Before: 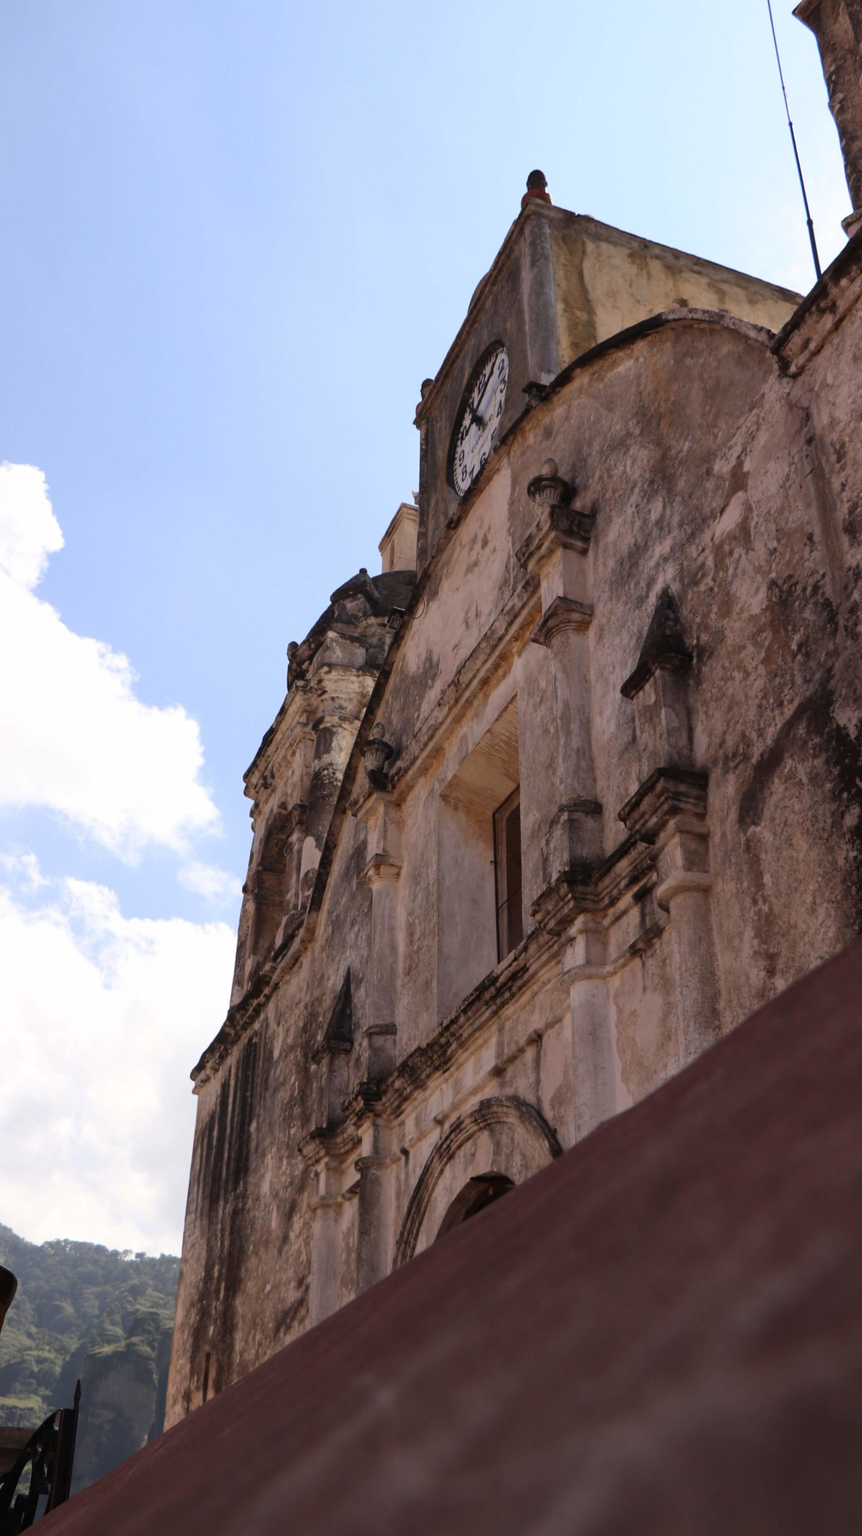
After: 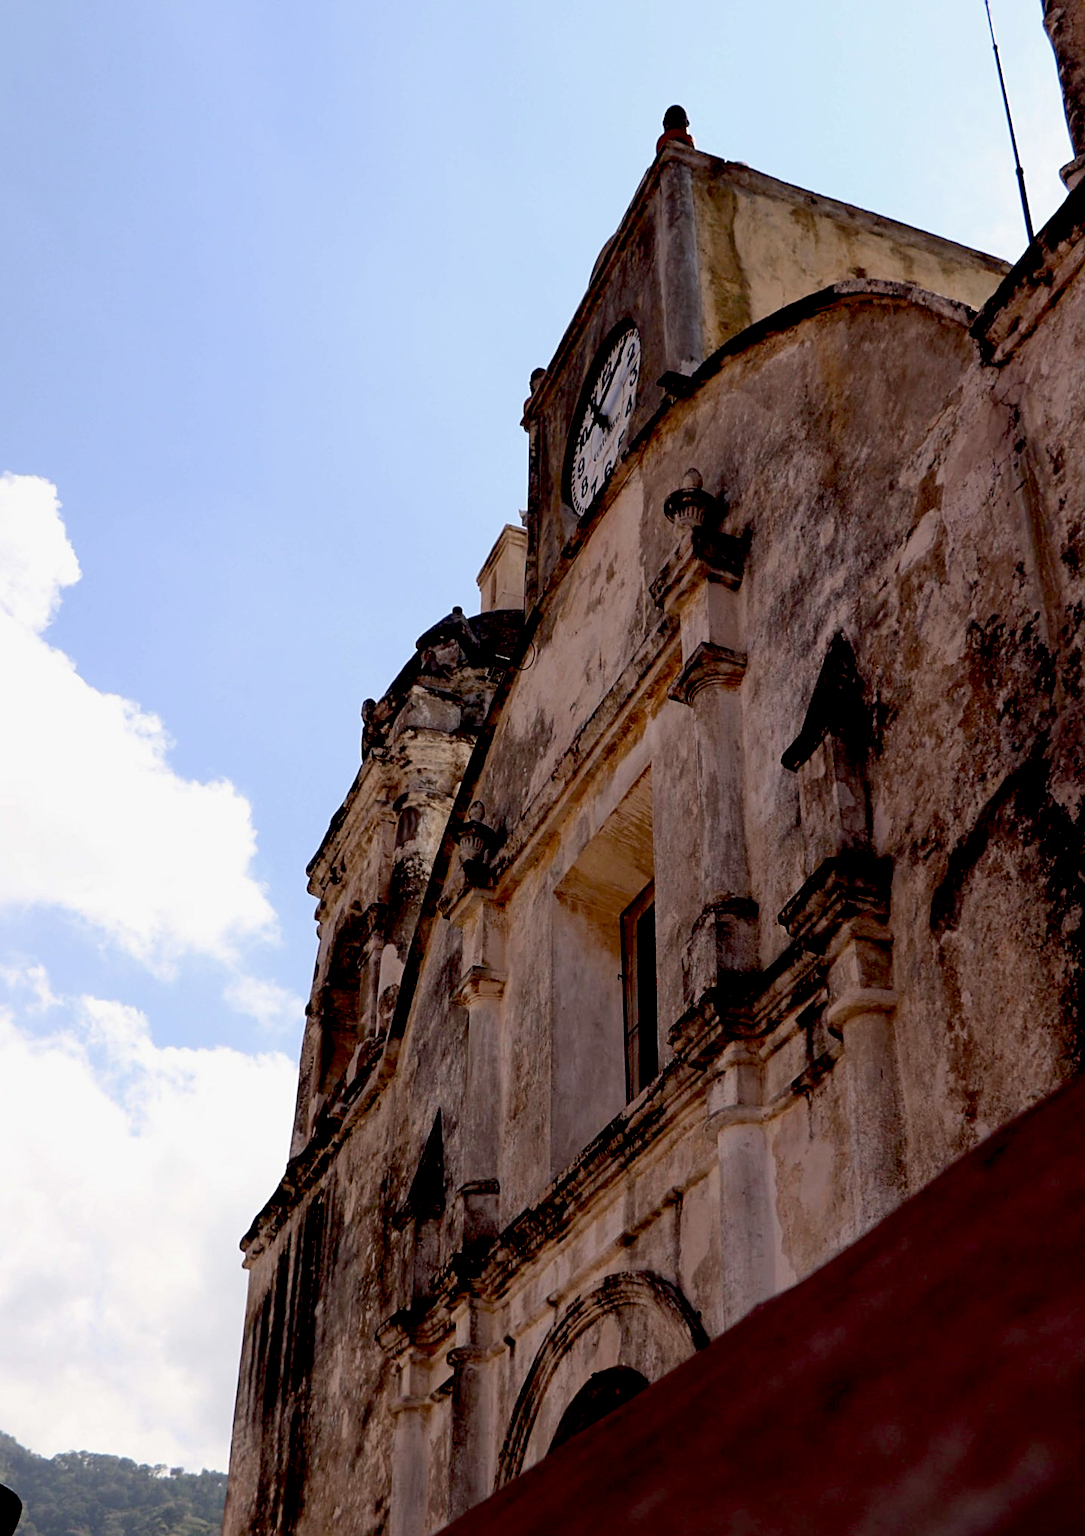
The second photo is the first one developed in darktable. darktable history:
crop and rotate: top 5.653%, bottom 14.892%
exposure: black level correction 0.029, exposure -0.081 EV, compensate exposure bias true, compensate highlight preservation false
sharpen: on, module defaults
